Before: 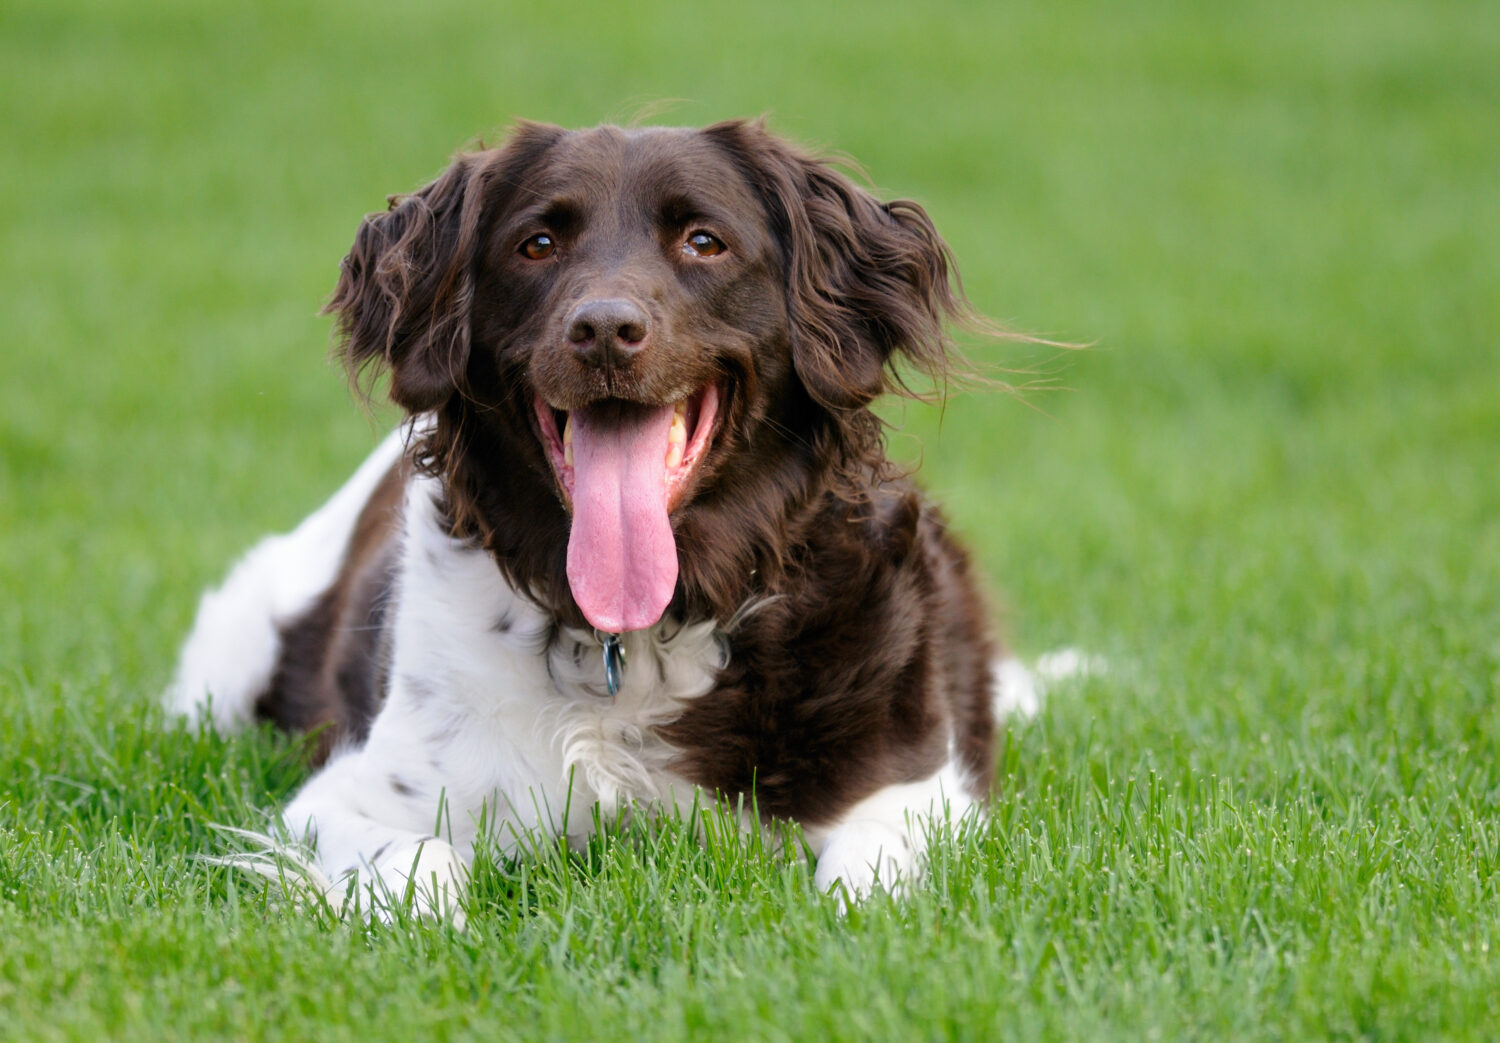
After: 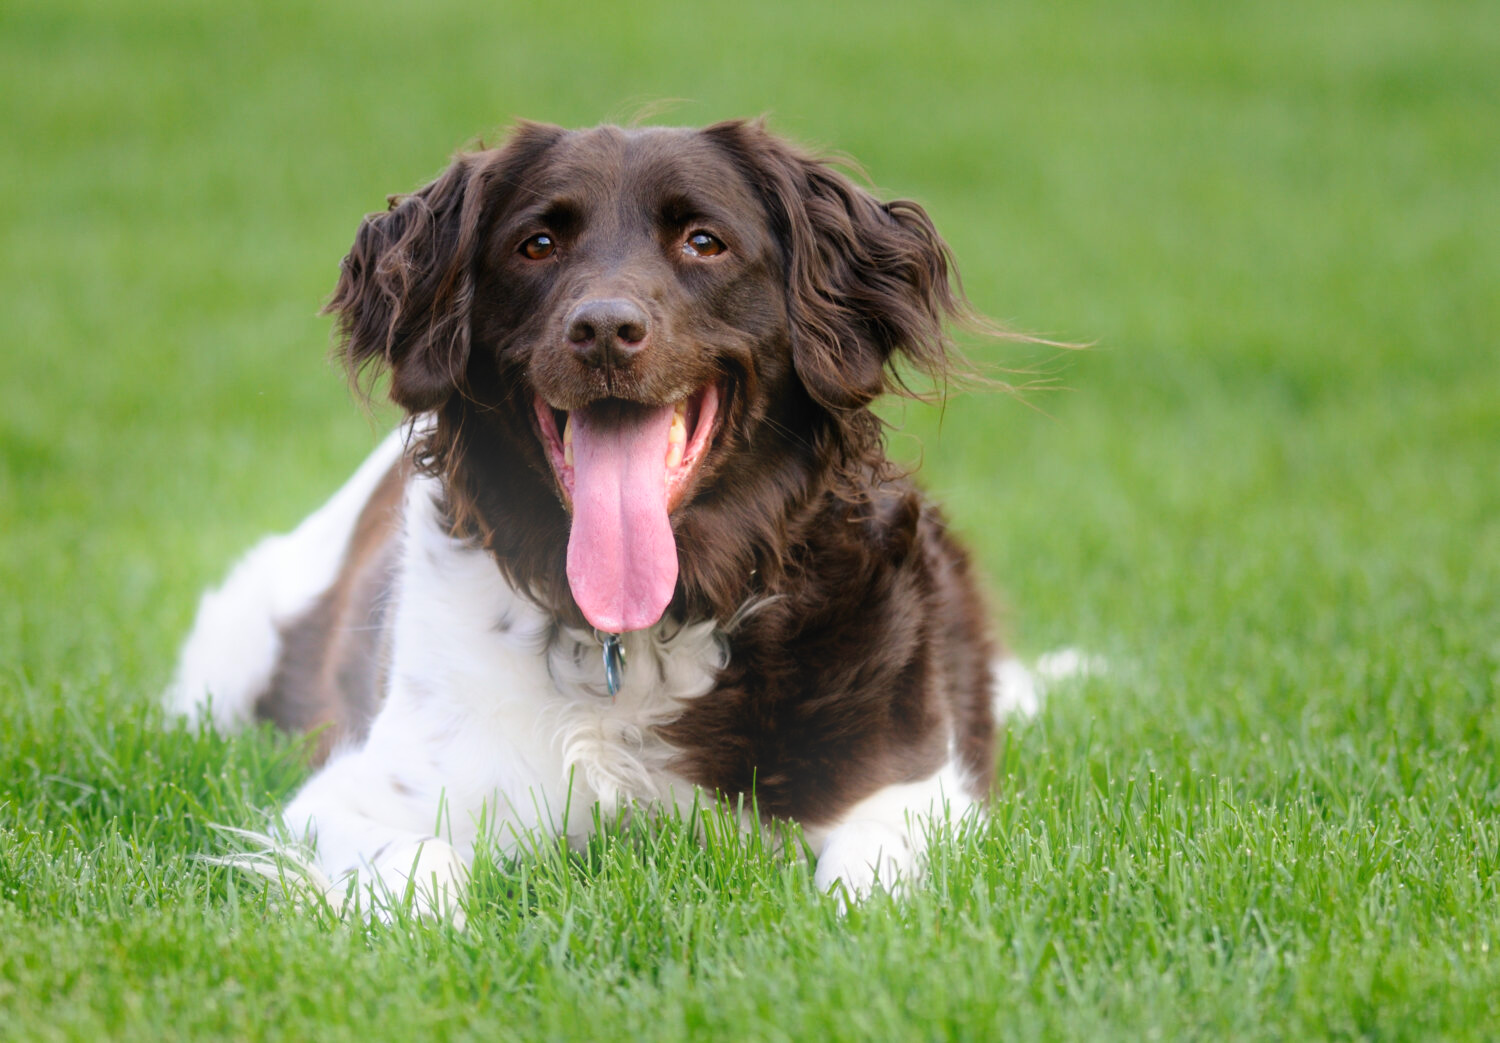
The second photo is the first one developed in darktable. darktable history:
tone curve: curves: ch0 [(0, 0) (0.003, 0.003) (0.011, 0.011) (0.025, 0.025) (0.044, 0.044) (0.069, 0.069) (0.1, 0.099) (0.136, 0.135) (0.177, 0.176) (0.224, 0.223) (0.277, 0.275) (0.335, 0.333) (0.399, 0.396) (0.468, 0.465) (0.543, 0.545) (0.623, 0.625) (0.709, 0.71) (0.801, 0.801) (0.898, 0.898) (1, 1)], preserve colors none
bloom: on, module defaults
